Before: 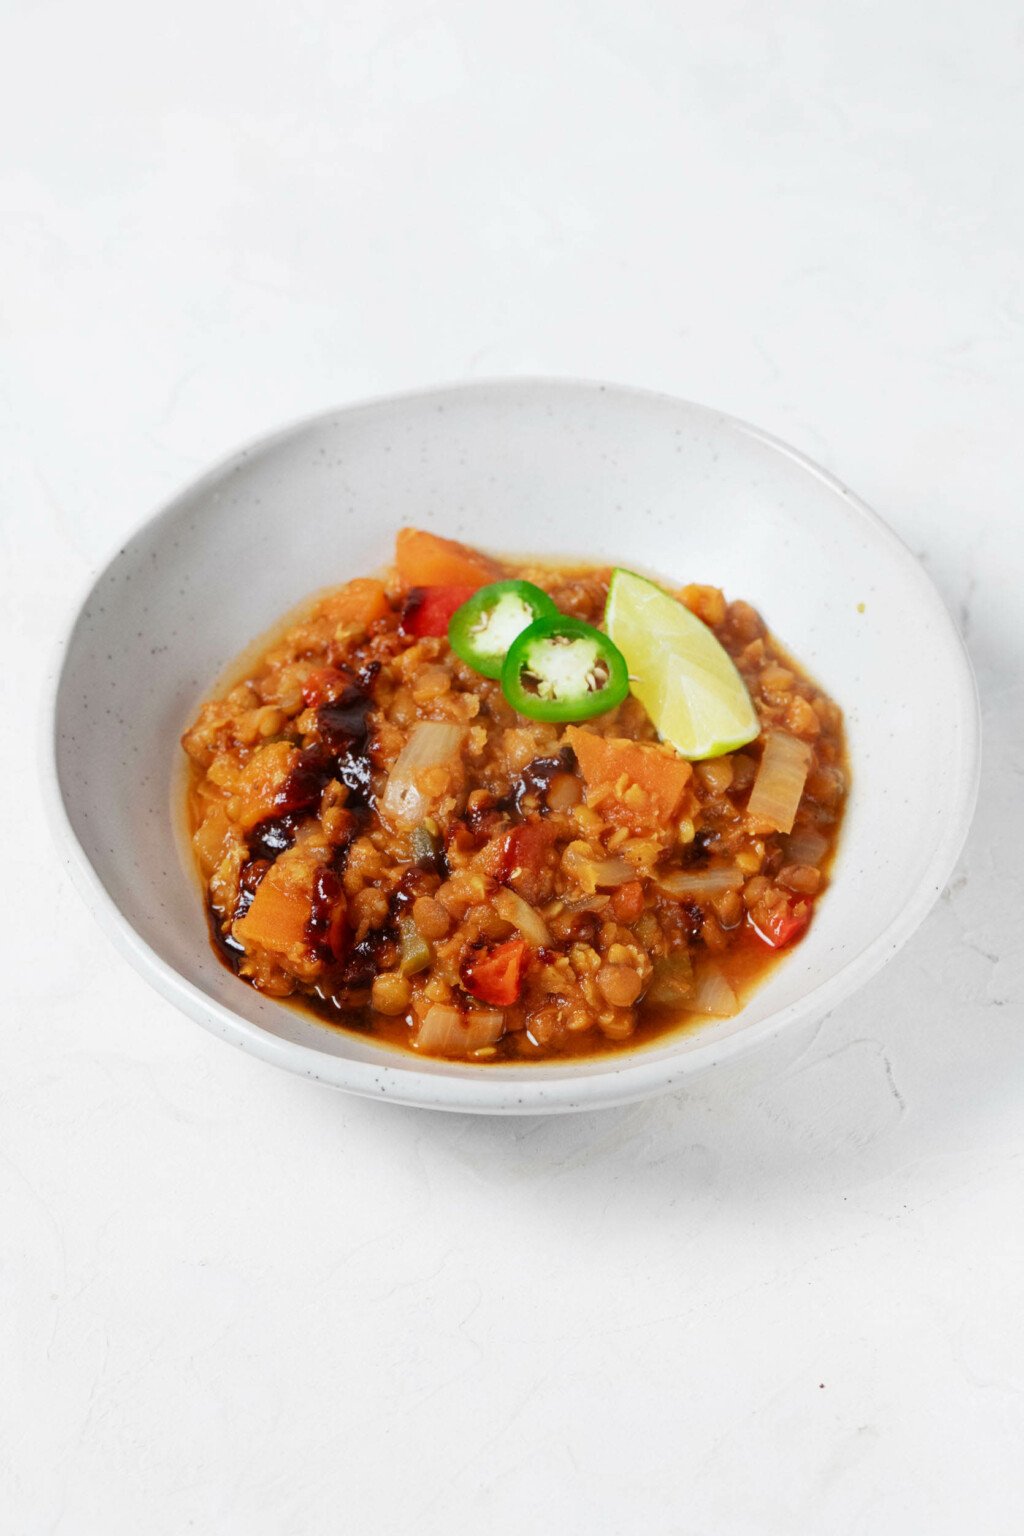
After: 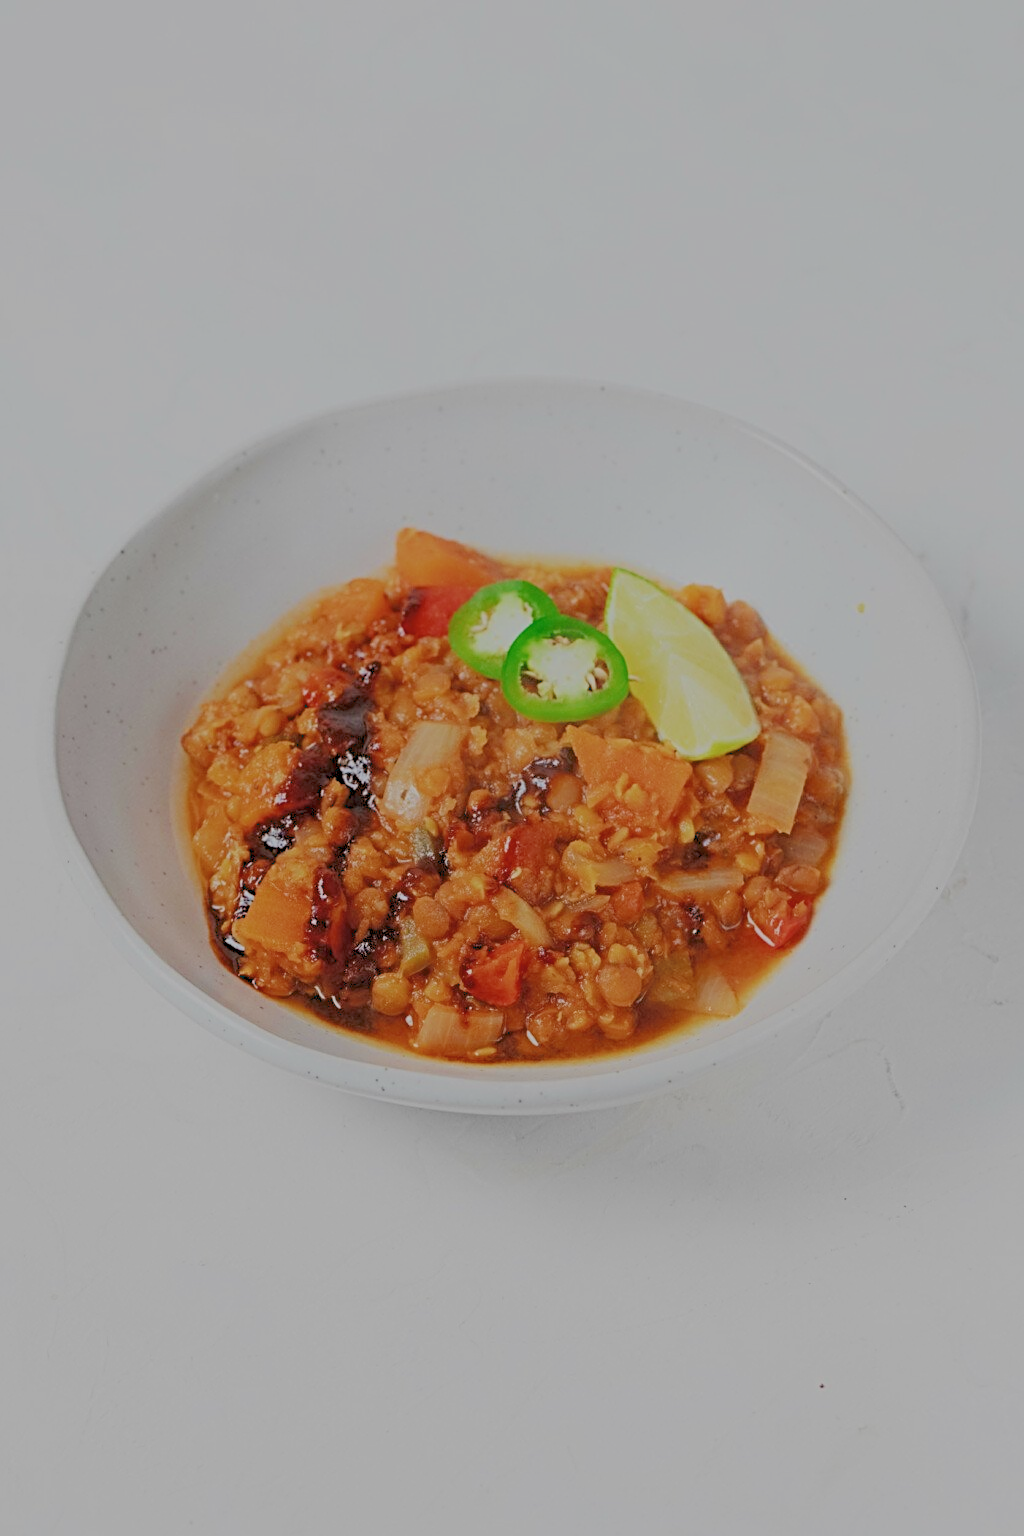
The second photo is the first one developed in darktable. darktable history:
color zones: curves: ch1 [(0, 0.469) (0.001, 0.469) (0.12, 0.446) (0.248, 0.469) (0.5, 0.5) (0.748, 0.5) (0.999, 0.469) (1, 0.469)]
exposure: black level correction 0, exposure 0.396 EV, compensate highlight preservation false
filmic rgb: black relative exposure -13.85 EV, white relative exposure 7.94 EV, hardness 3.73, latitude 50.14%, contrast 0.501, color science v6 (2022)
sharpen: radius 3.052, amount 0.761
color calibration: illuminant same as pipeline (D50), adaptation XYZ, x 0.346, y 0.357, temperature 5018.67 K
